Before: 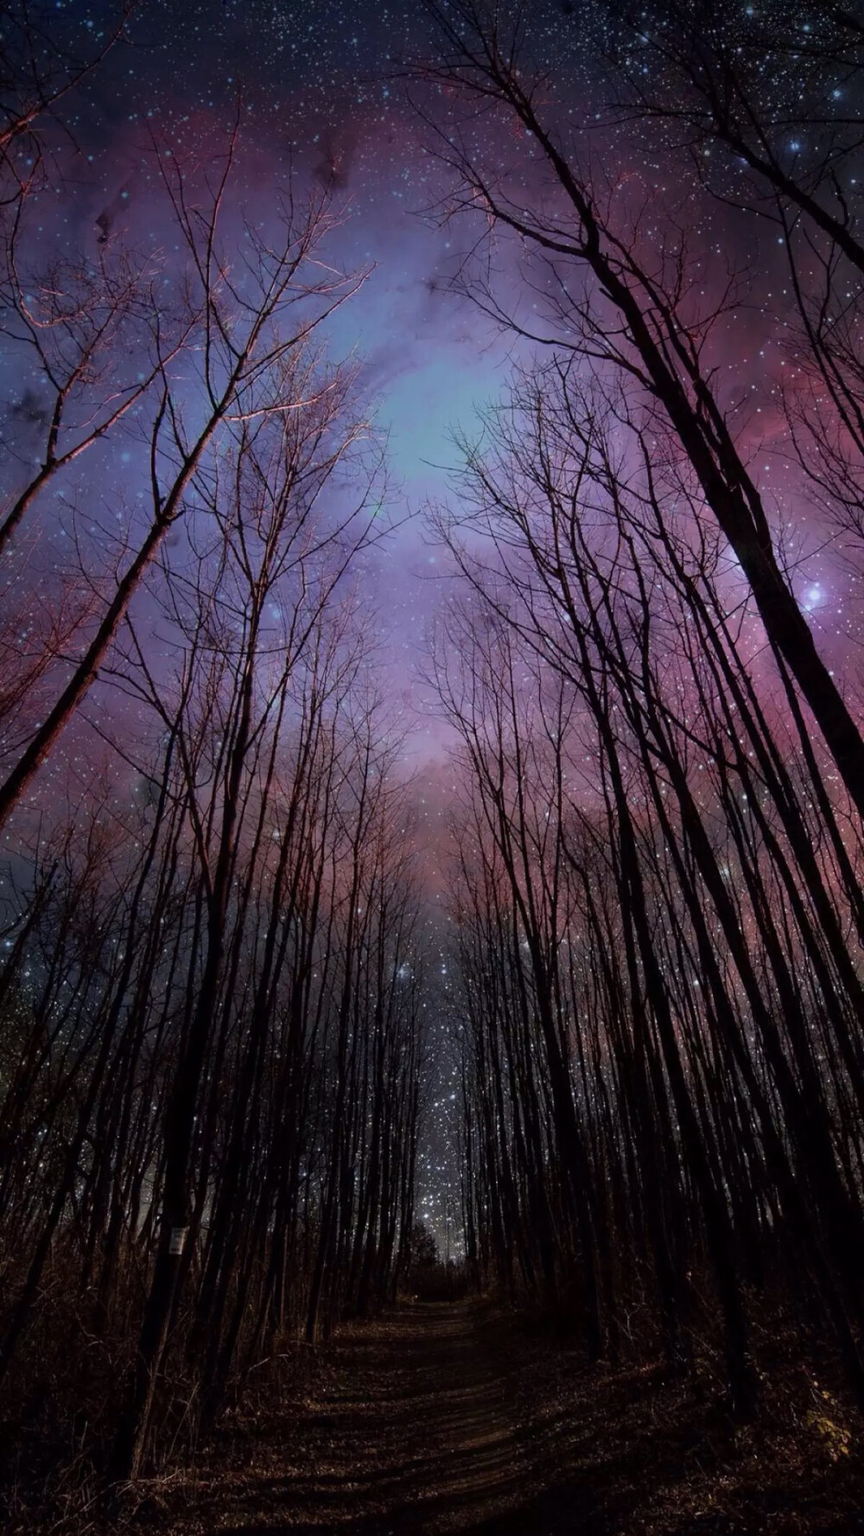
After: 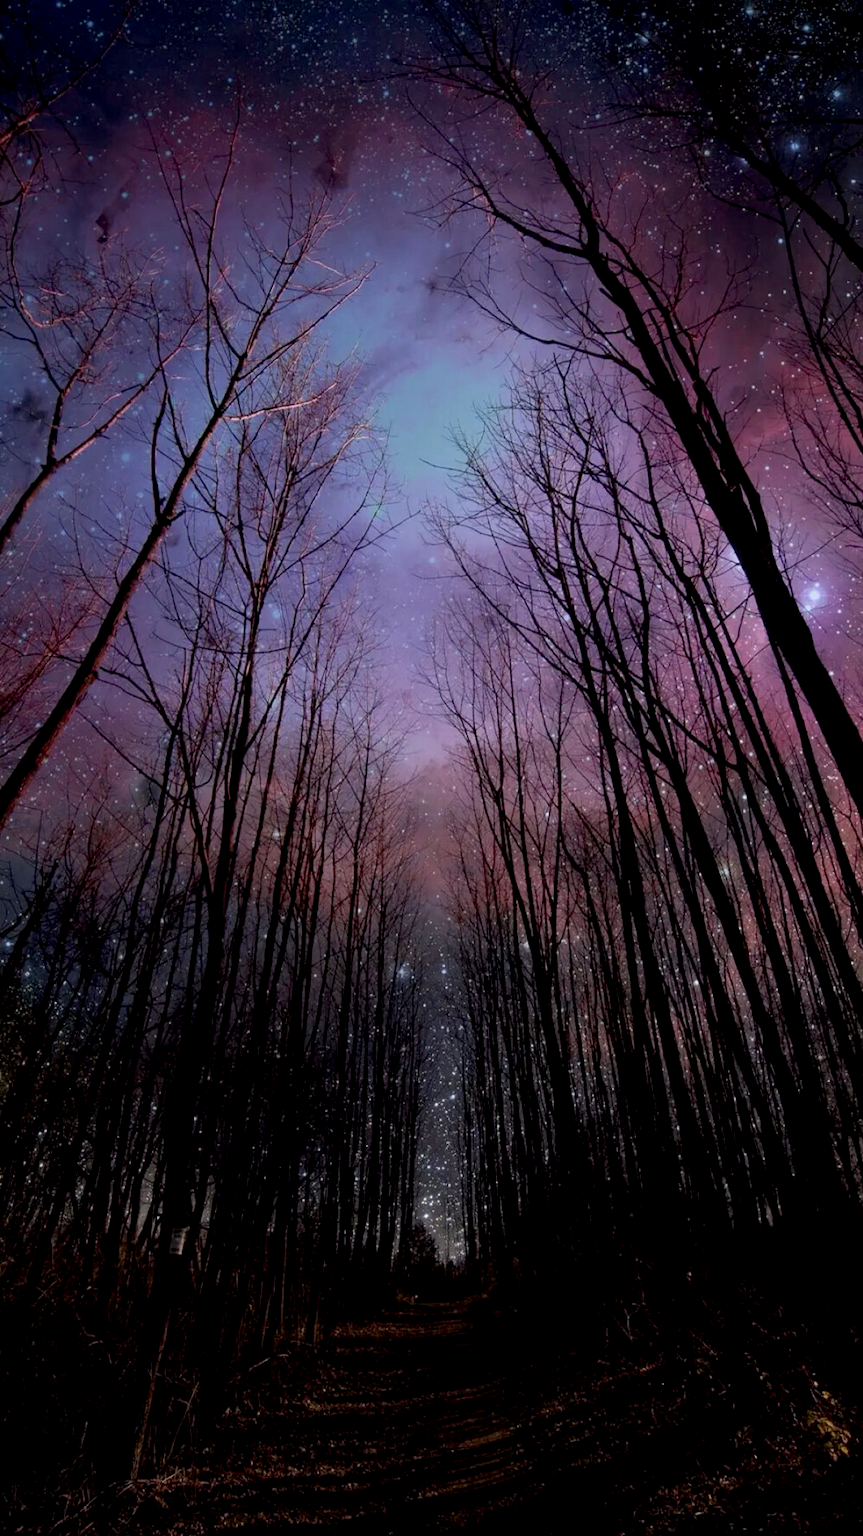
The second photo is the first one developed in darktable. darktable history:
exposure: black level correction 0.007, exposure 0.088 EV, compensate highlight preservation false
